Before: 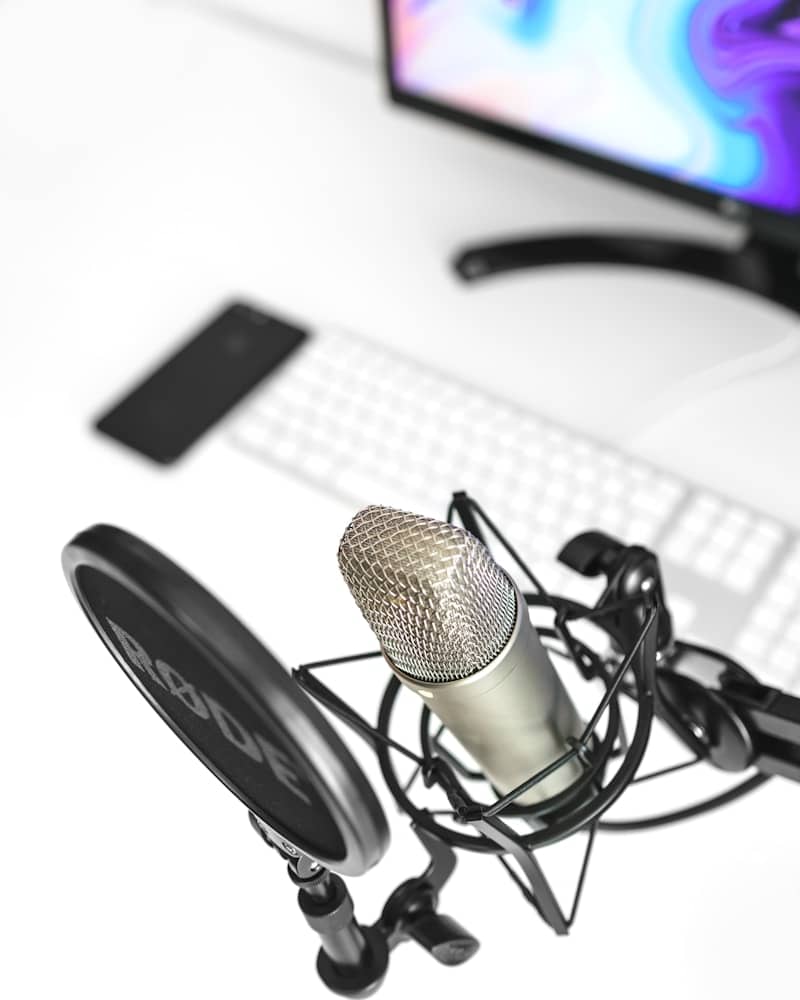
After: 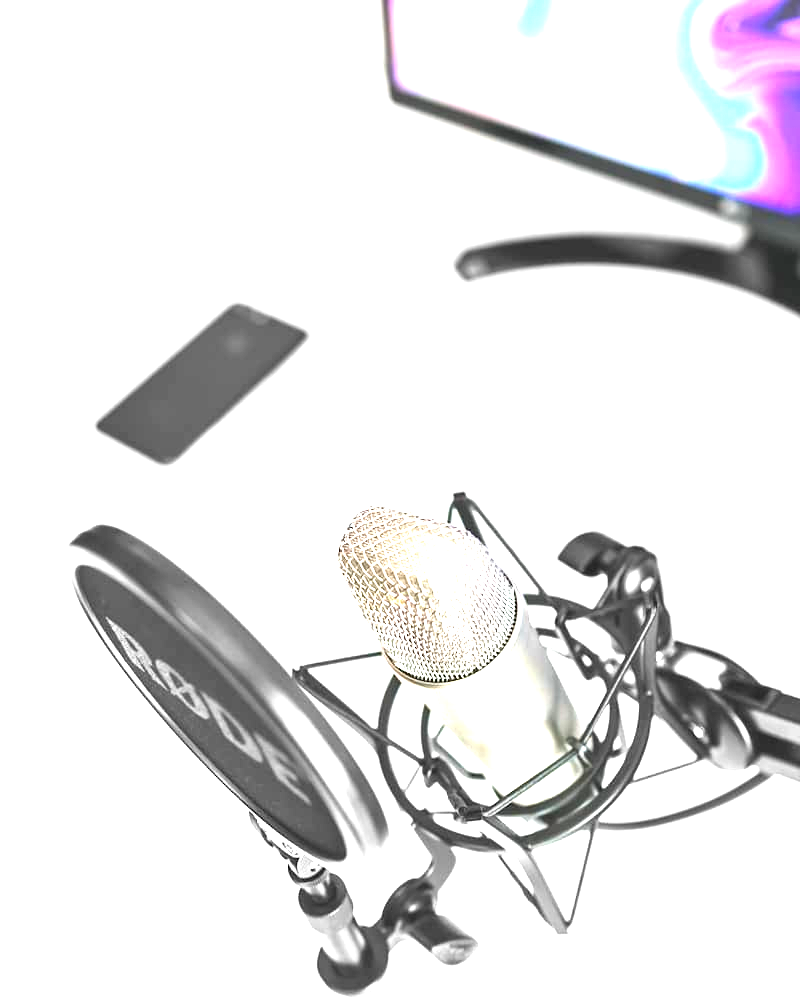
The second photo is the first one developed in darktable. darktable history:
exposure: black level correction 0, exposure 2.118 EV, compensate highlight preservation false
